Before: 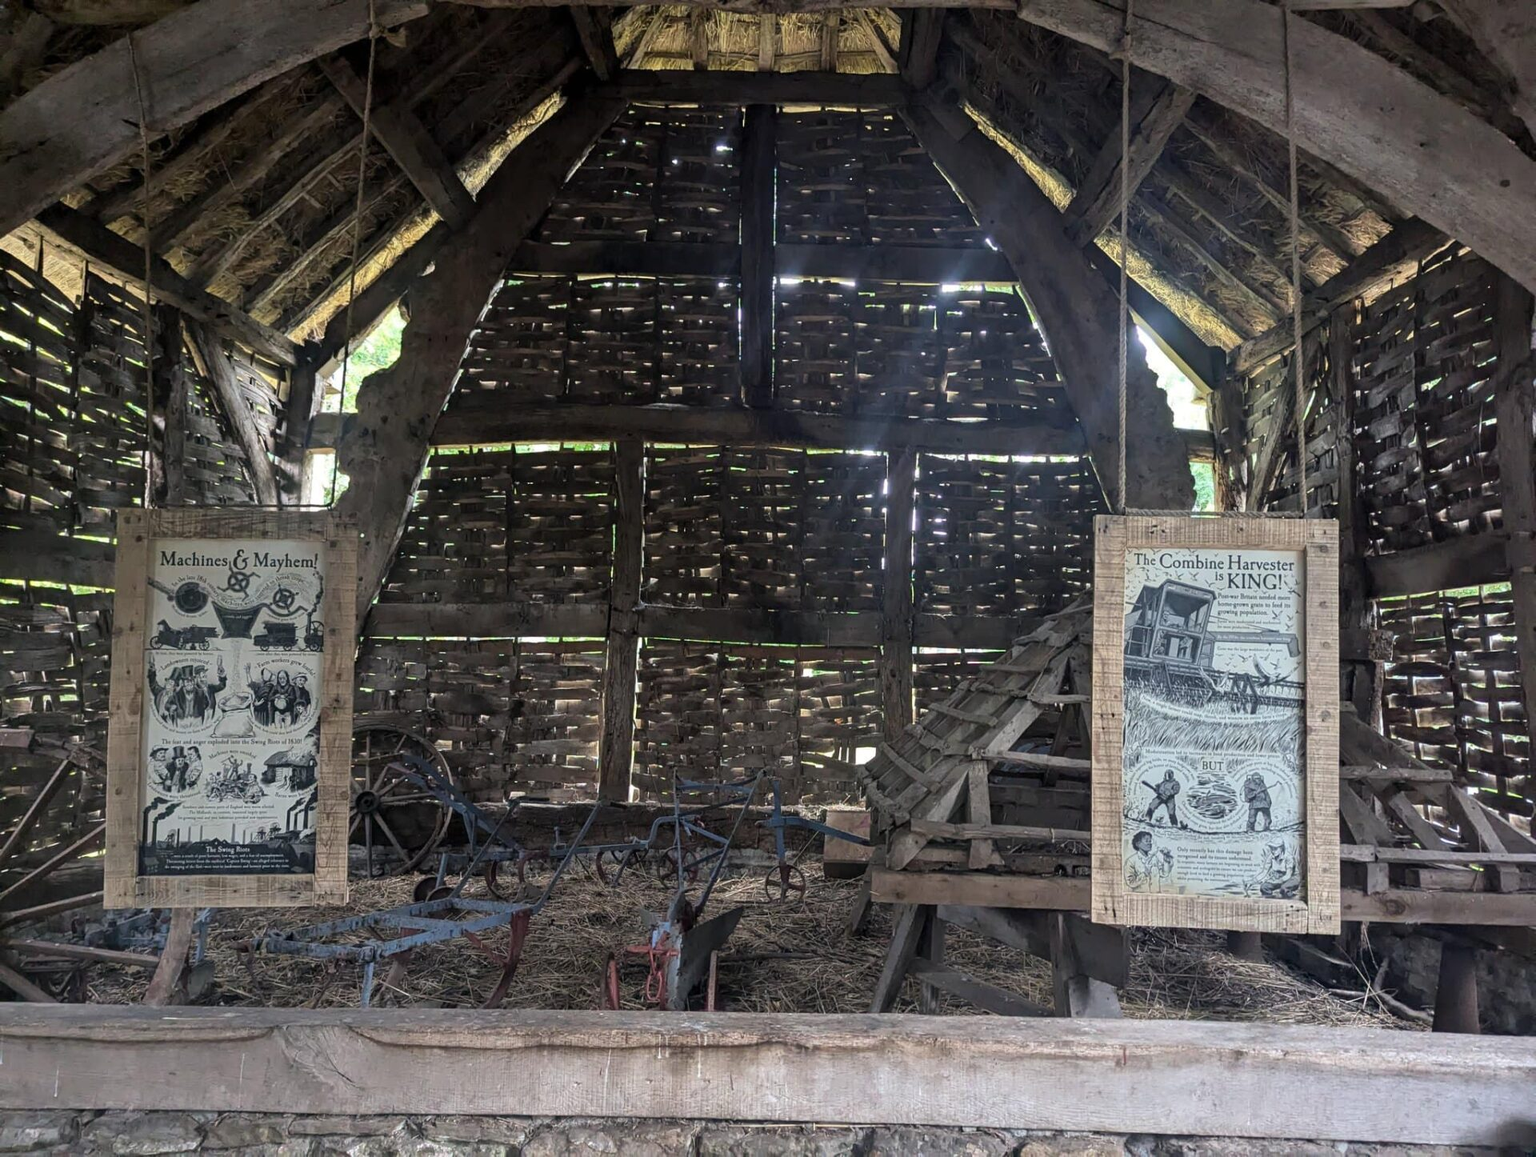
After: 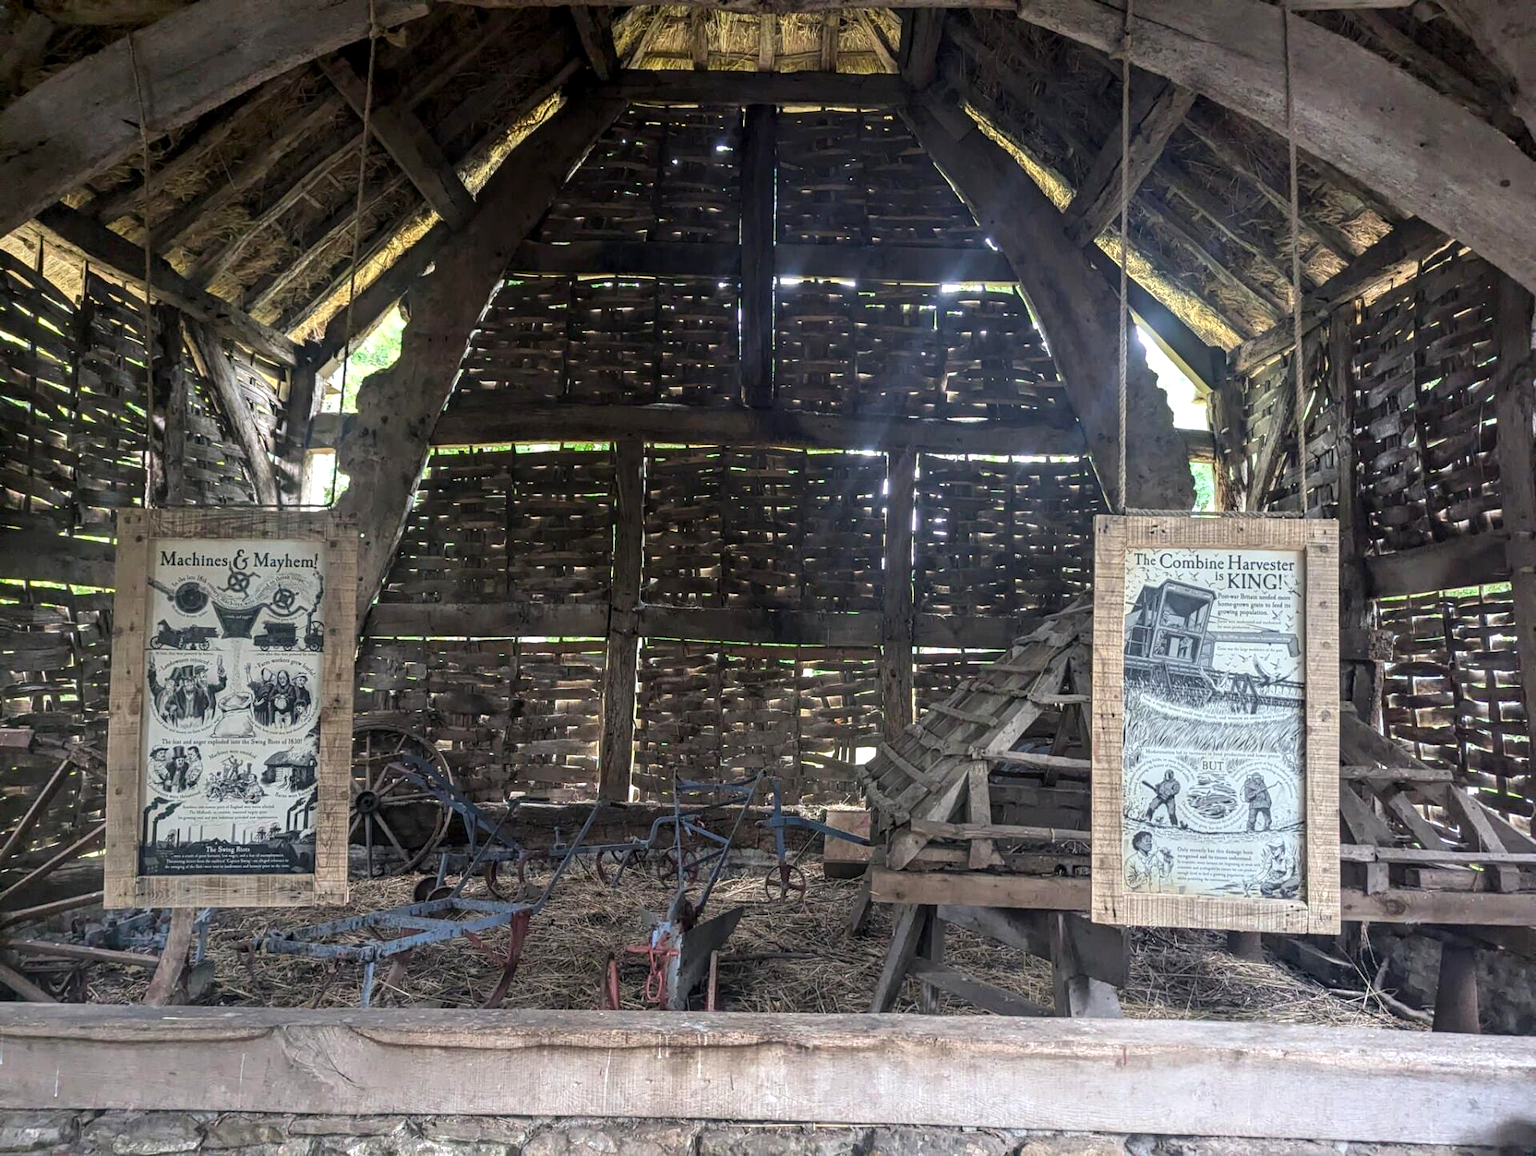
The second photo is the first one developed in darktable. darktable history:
exposure: black level correction 0.001, exposure 0.5 EV, compensate exposure bias true, compensate highlight preservation false
shadows and highlights: shadows -40.15, highlights 62.88, soften with gaussian
local contrast: detail 110%
